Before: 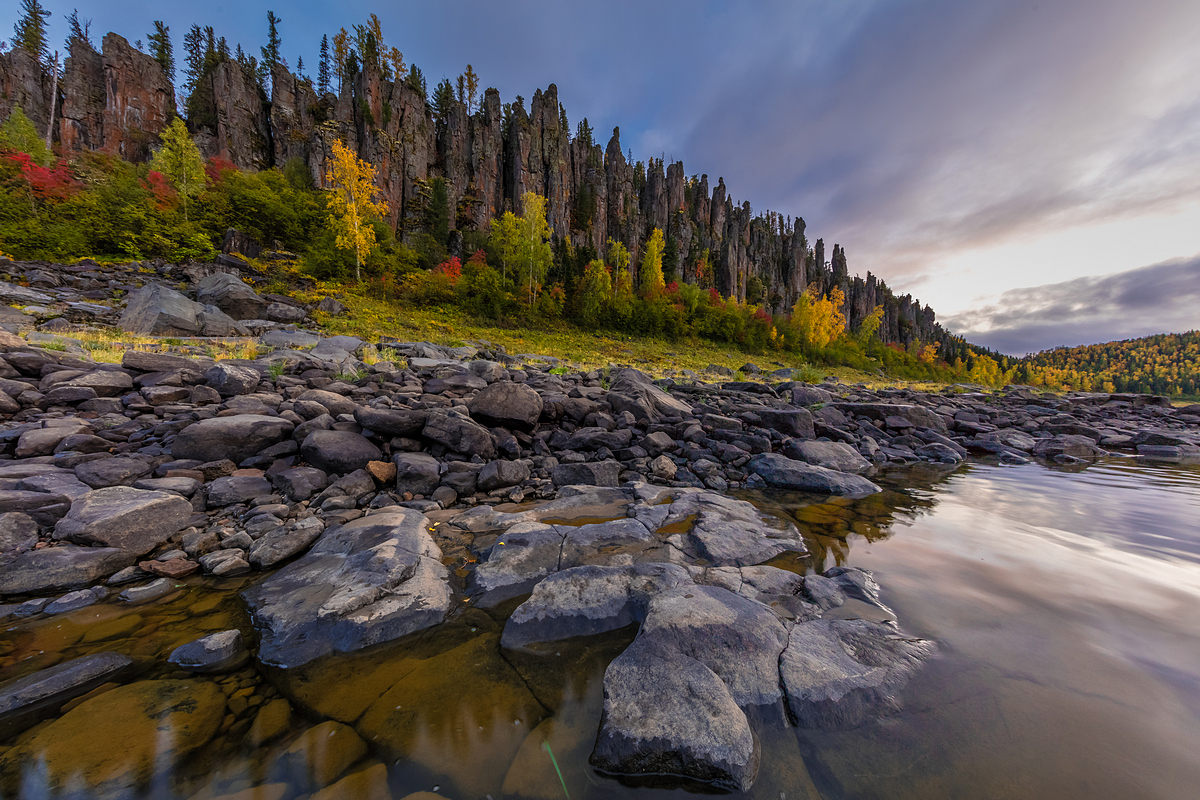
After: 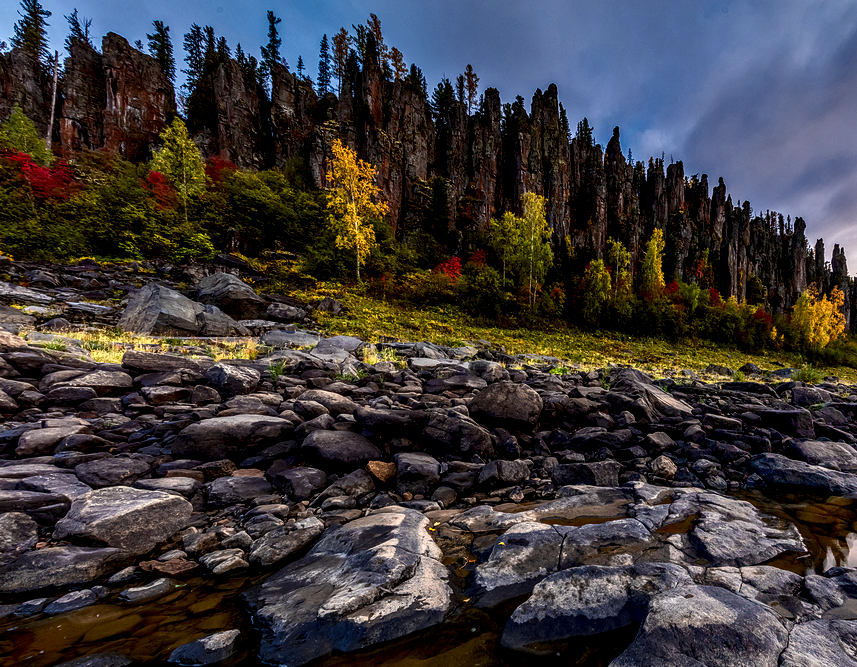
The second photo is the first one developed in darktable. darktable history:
crop: right 28.558%, bottom 16.543%
contrast brightness saturation: contrast 0.205, brightness -0.103, saturation 0.096
local contrast: highlights 64%, shadows 54%, detail 168%, midtone range 0.513
